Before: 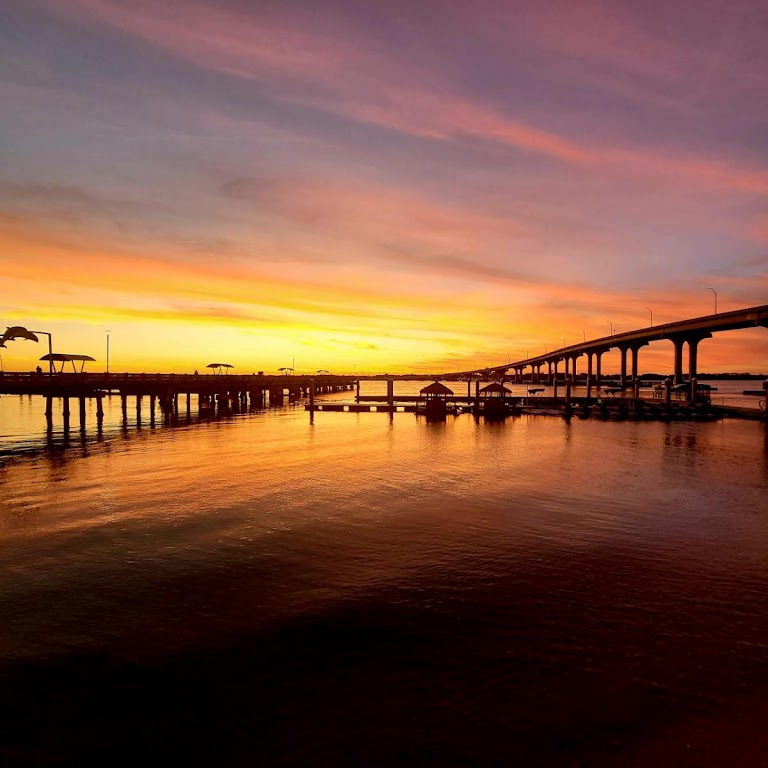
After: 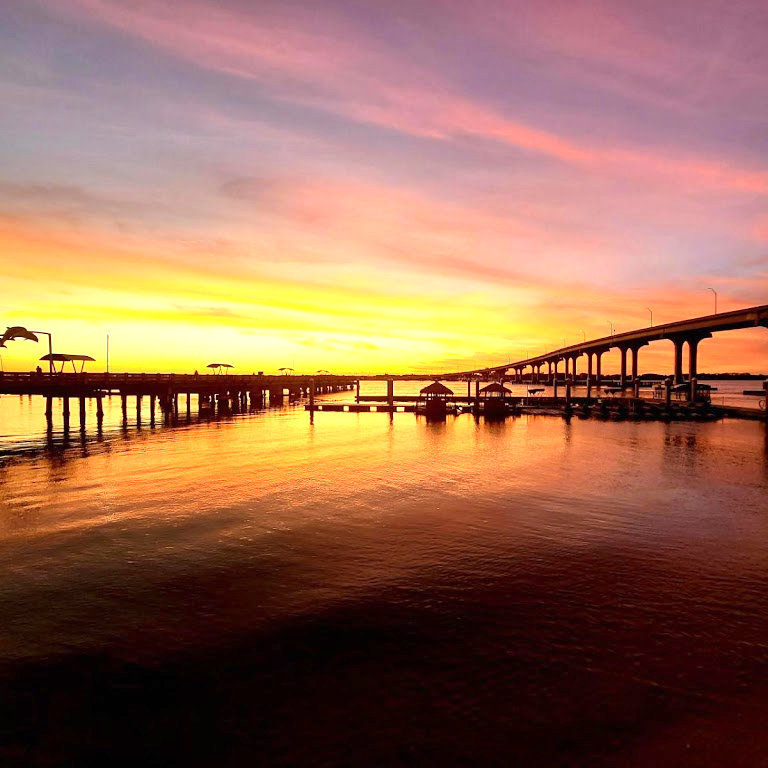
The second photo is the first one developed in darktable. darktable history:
exposure: black level correction 0, exposure 0.892 EV, compensate highlight preservation false
